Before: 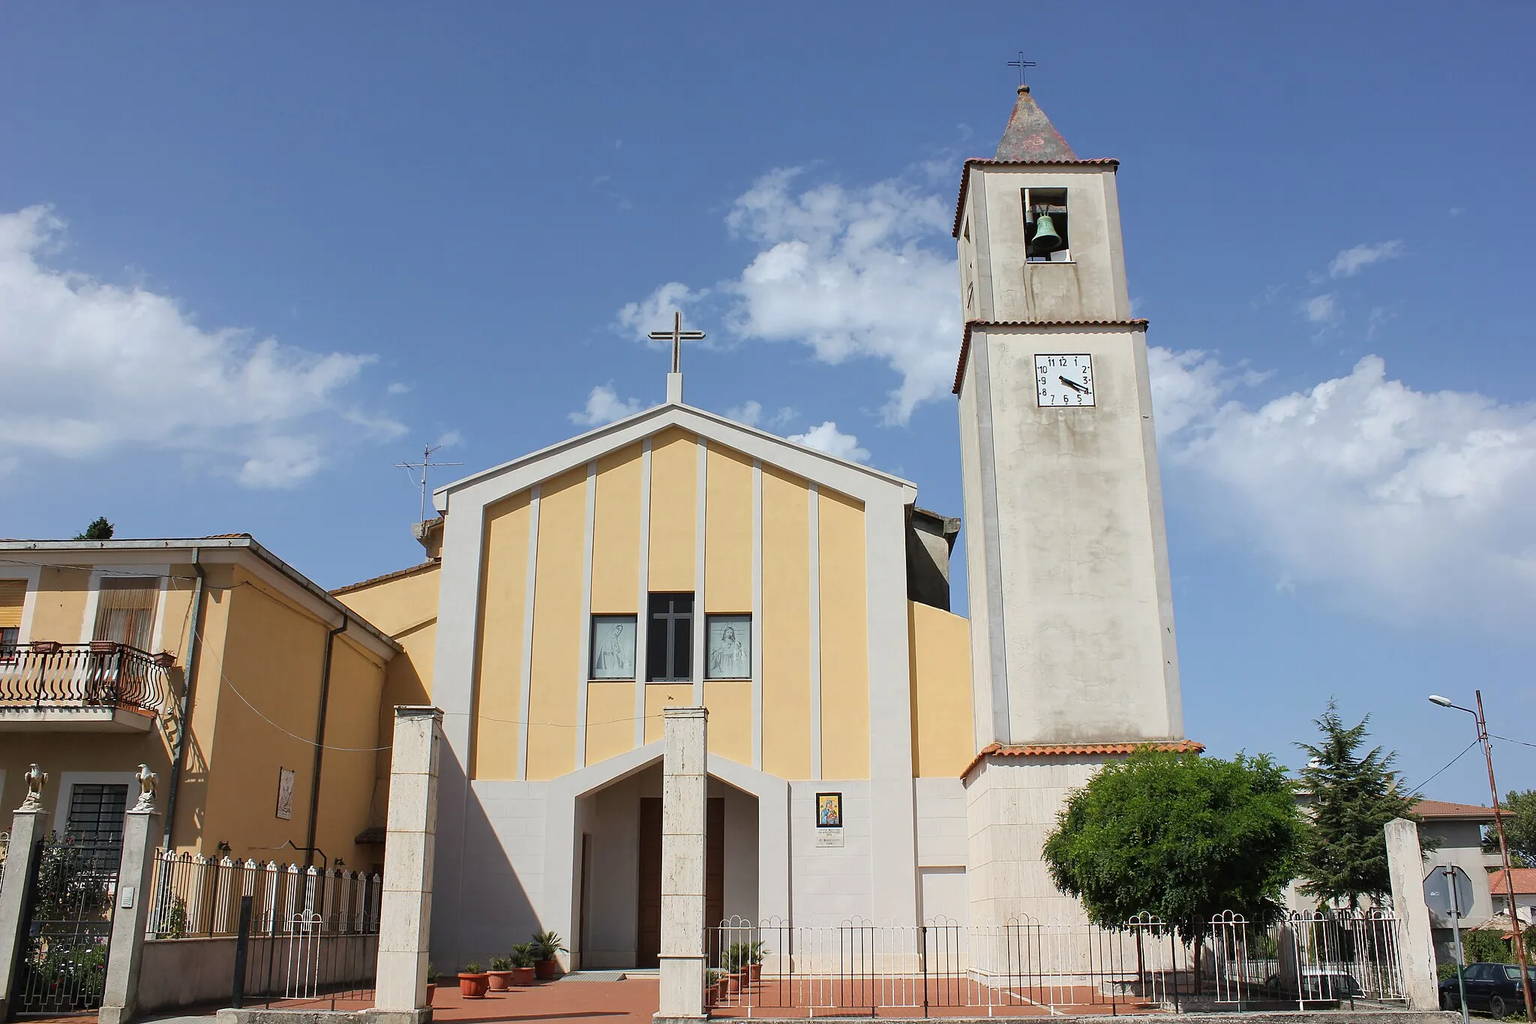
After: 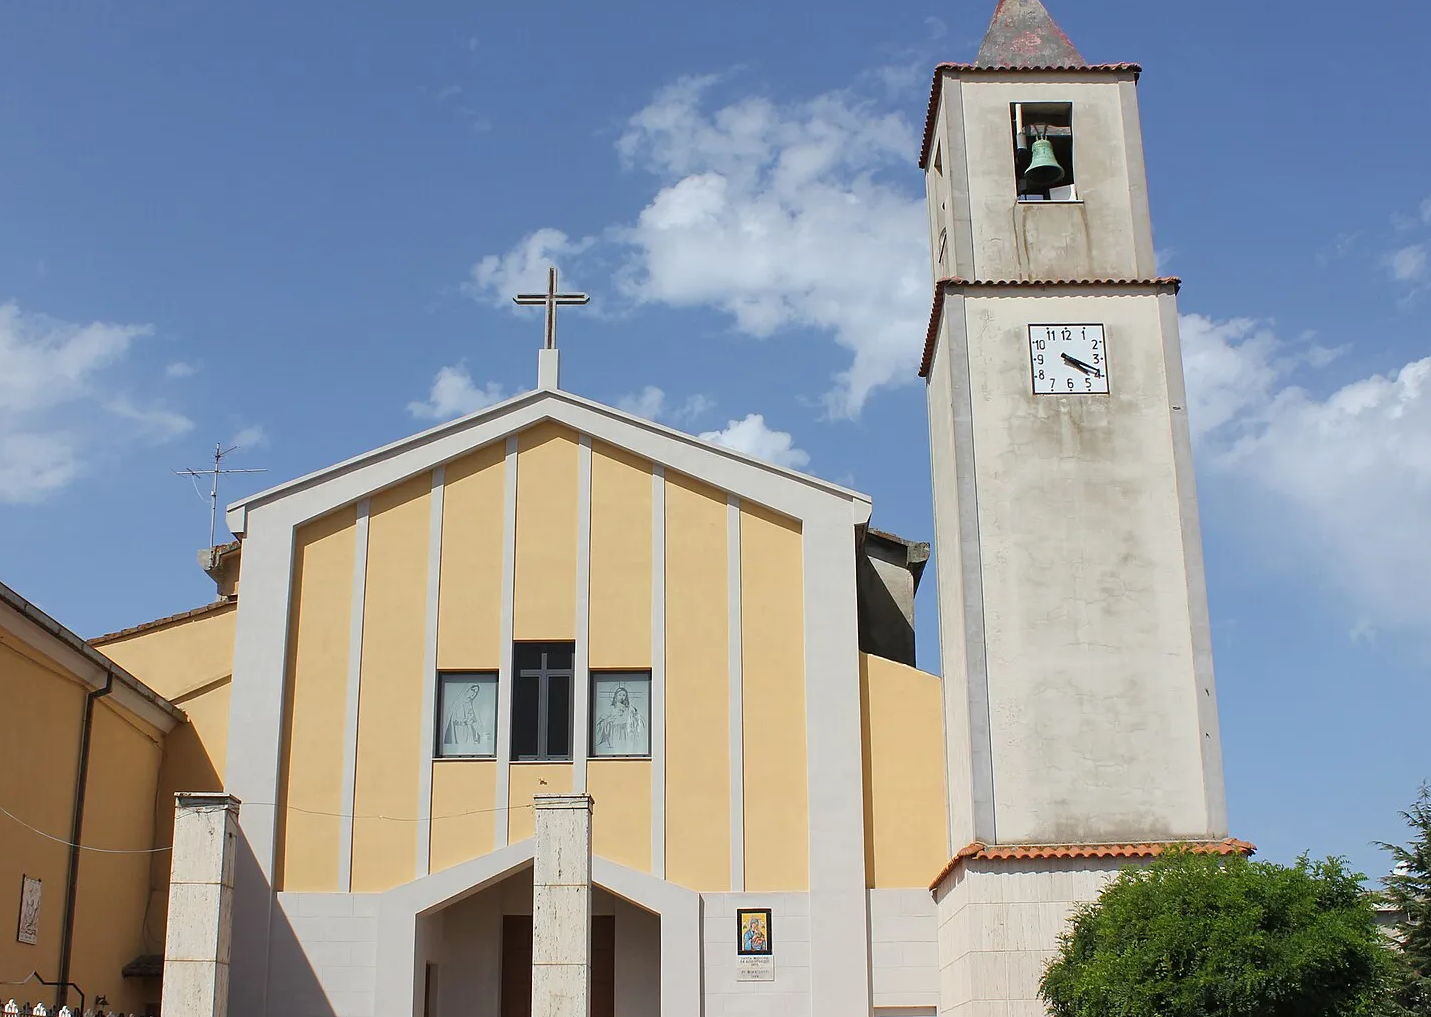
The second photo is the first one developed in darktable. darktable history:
crop and rotate: left 17.142%, top 10.905%, right 12.981%, bottom 14.524%
shadows and highlights: radius 126.52, shadows 21.2, highlights -21.33, low approximation 0.01
